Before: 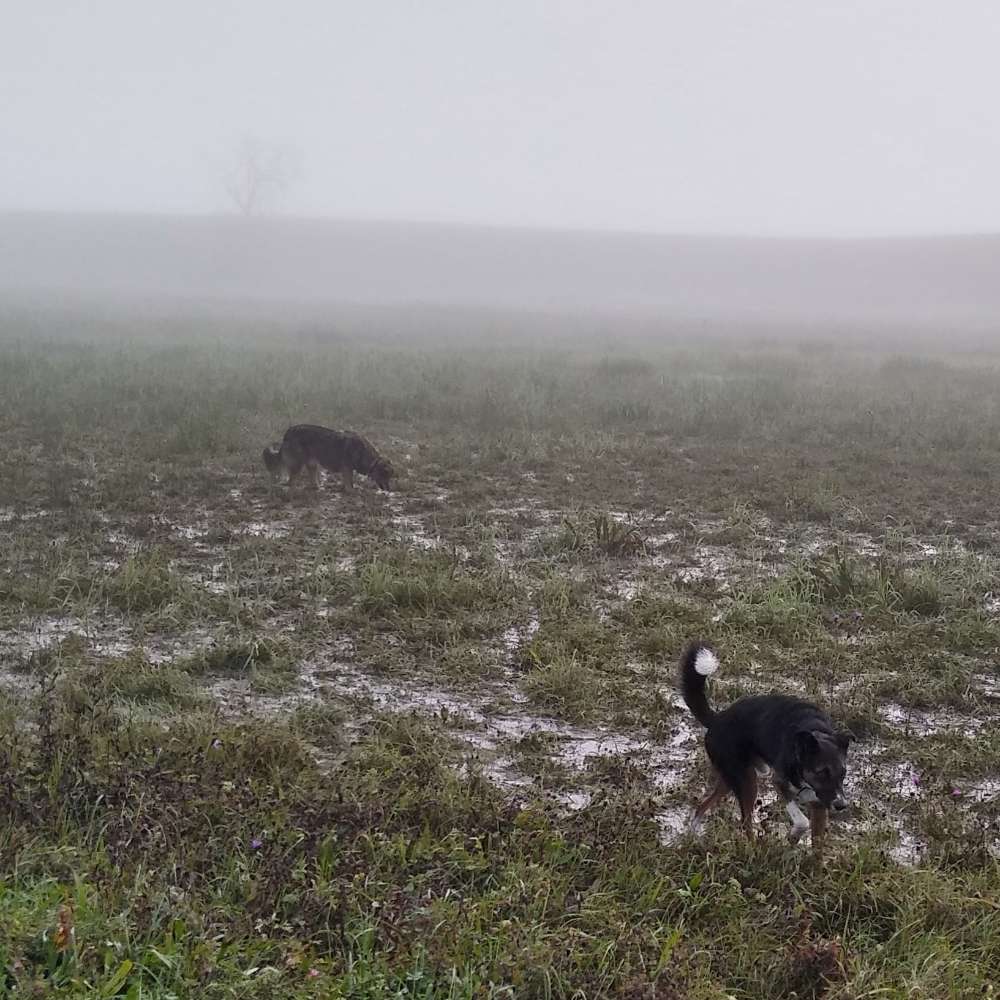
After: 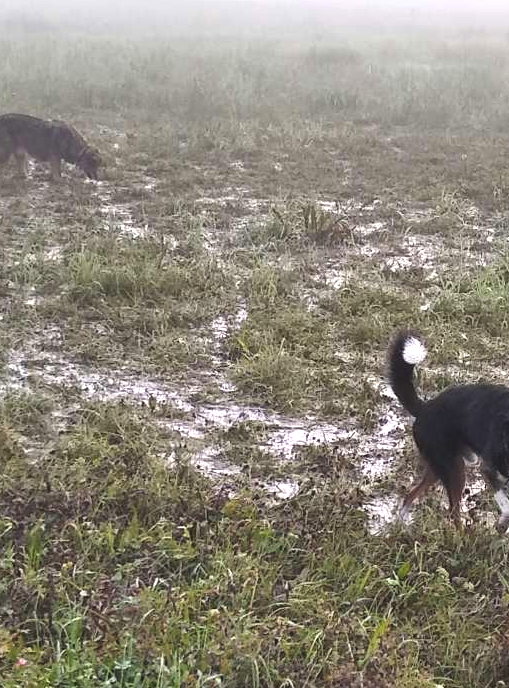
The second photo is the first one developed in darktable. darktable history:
crop and rotate: left 29.237%, top 31.152%, right 19.807%
exposure: black level correction -0.005, exposure 1 EV, compensate highlight preservation false
